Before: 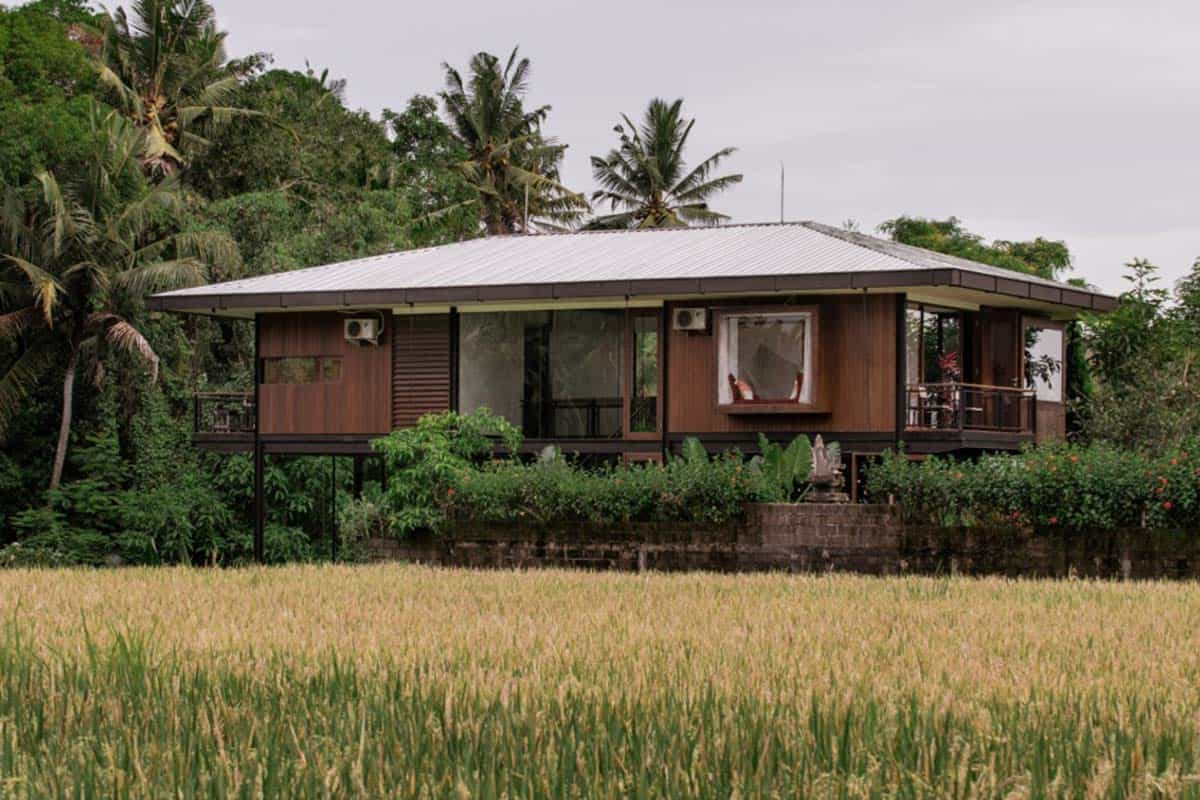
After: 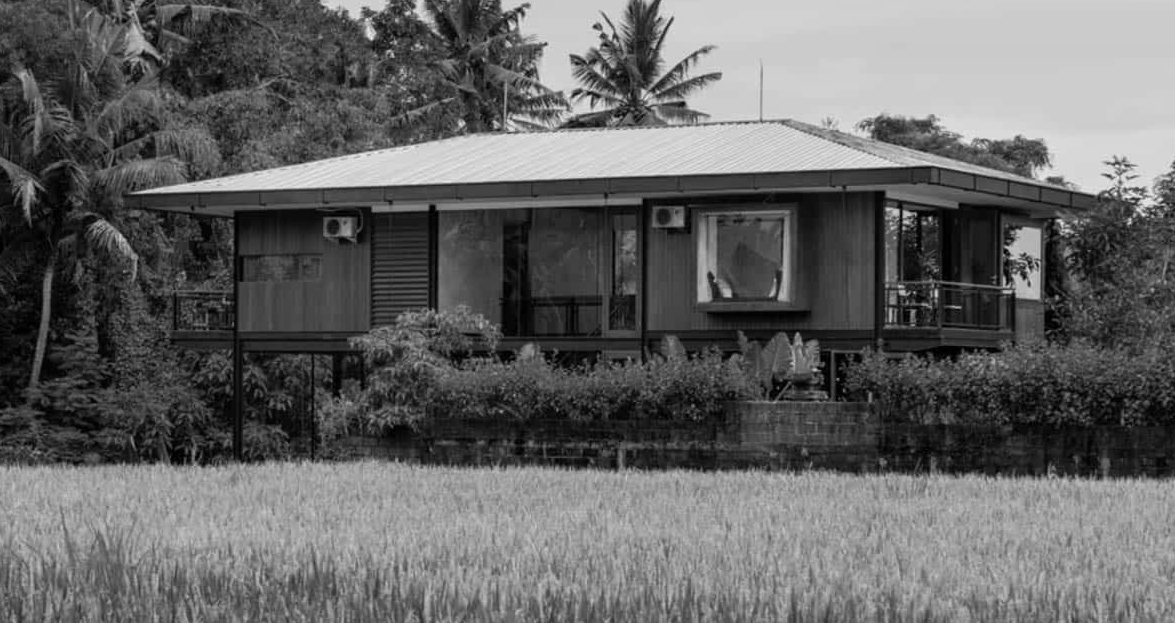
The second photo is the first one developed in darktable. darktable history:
crop and rotate: left 1.814%, top 12.818%, right 0.25%, bottom 9.225%
color balance rgb: perceptual saturation grading › global saturation 20%, global vibrance 20%
monochrome: a 32, b 64, size 2.3
